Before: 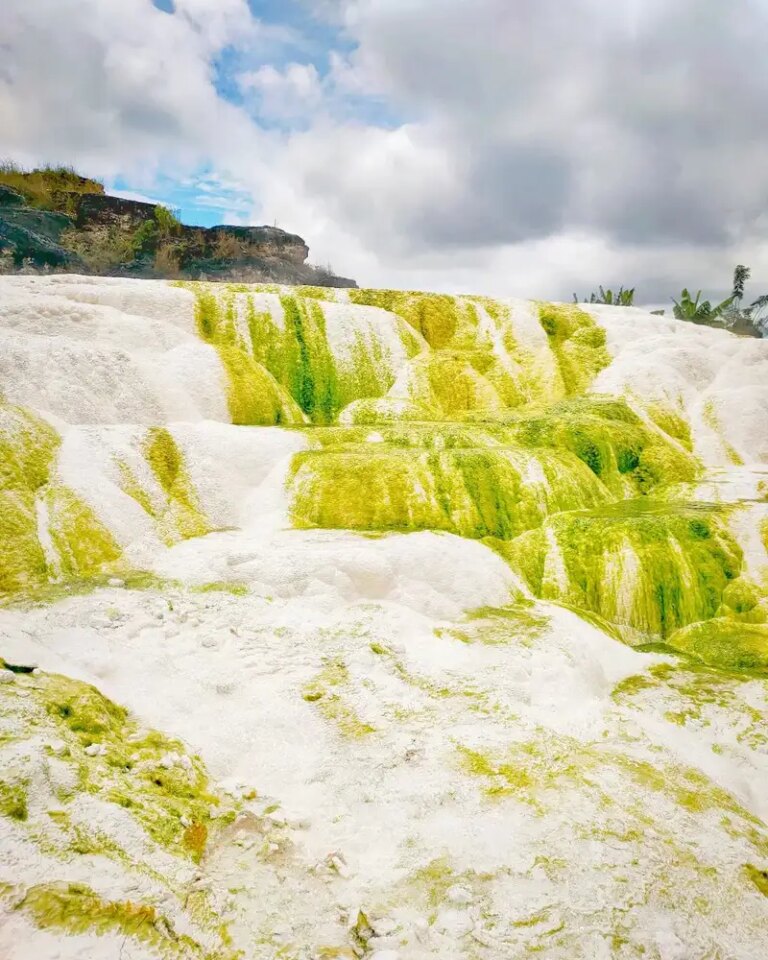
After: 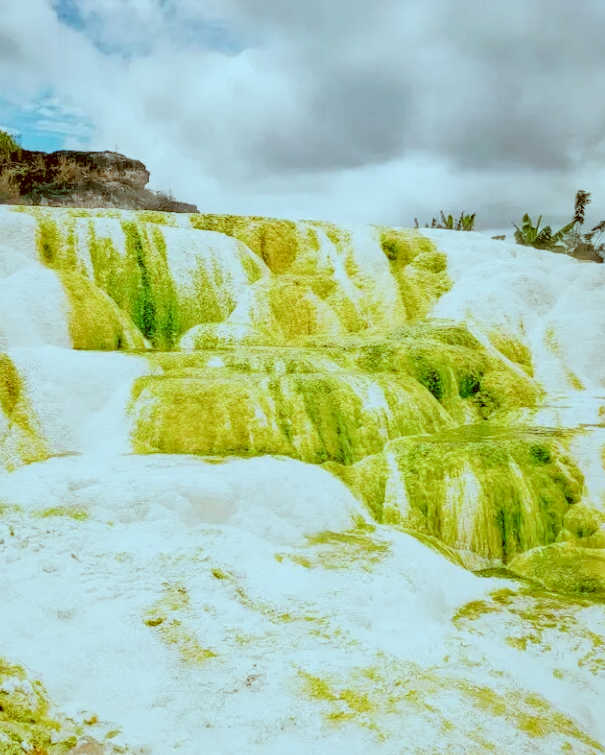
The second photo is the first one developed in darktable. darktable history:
filmic rgb: black relative exposure -5 EV, hardness 2.88, contrast 1.2, highlights saturation mix -30%
crop and rotate: left 20.74%, top 7.912%, right 0.375%, bottom 13.378%
color correction: highlights a* -14.62, highlights b* -16.22, shadows a* 10.12, shadows b* 29.4
local contrast: detail 130%
